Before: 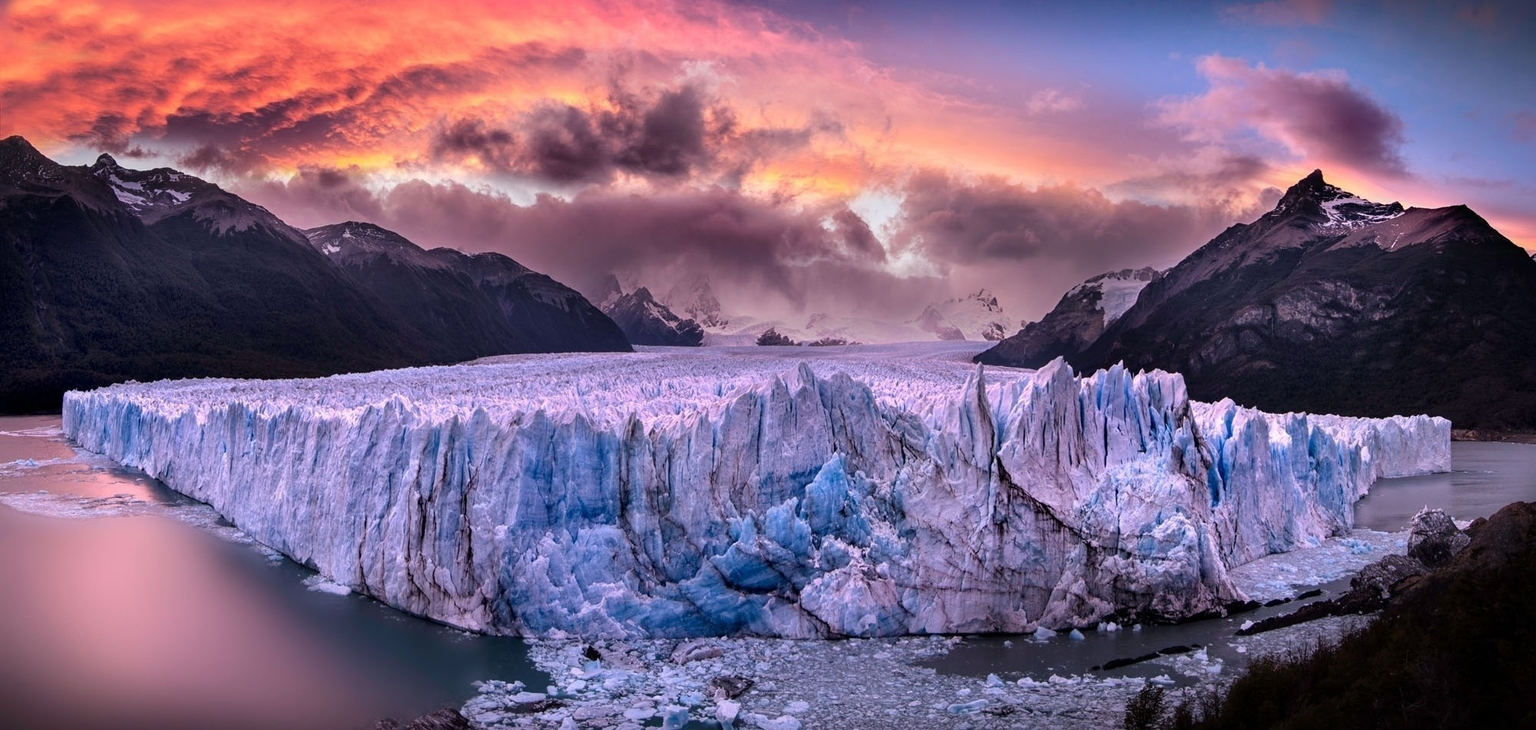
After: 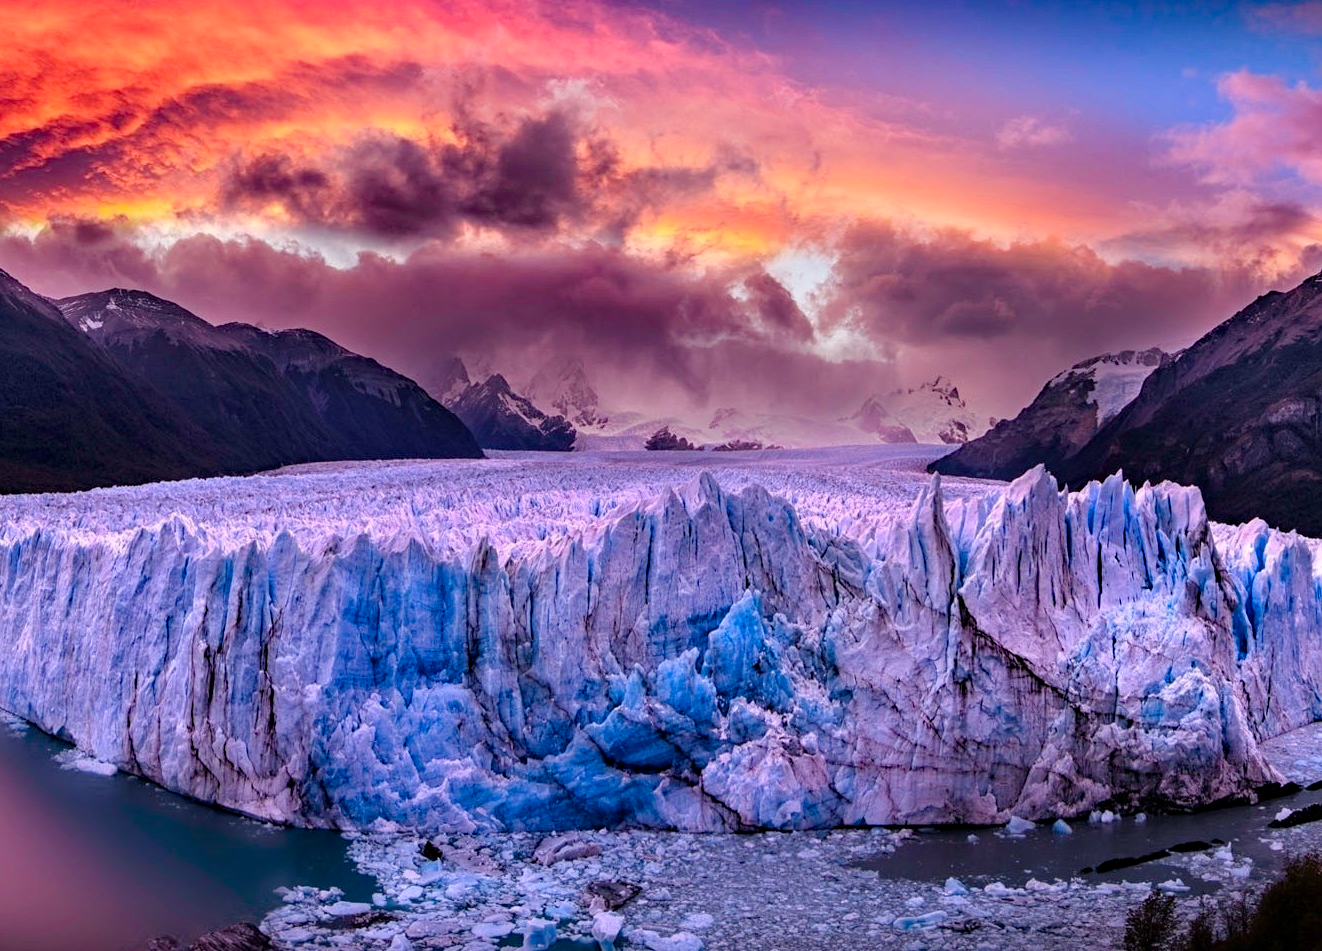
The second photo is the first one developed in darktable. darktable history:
color correction: highlights a* 0.049, highlights b* -0.783
haze removal: compatibility mode true
color balance rgb: power › hue 310.12°, linear chroma grading › global chroma 15.116%, perceptual saturation grading › global saturation 20%, perceptual saturation grading › highlights -25.893%, perceptual saturation grading › shadows 25.315%
crop: left 17.039%, right 16.847%
